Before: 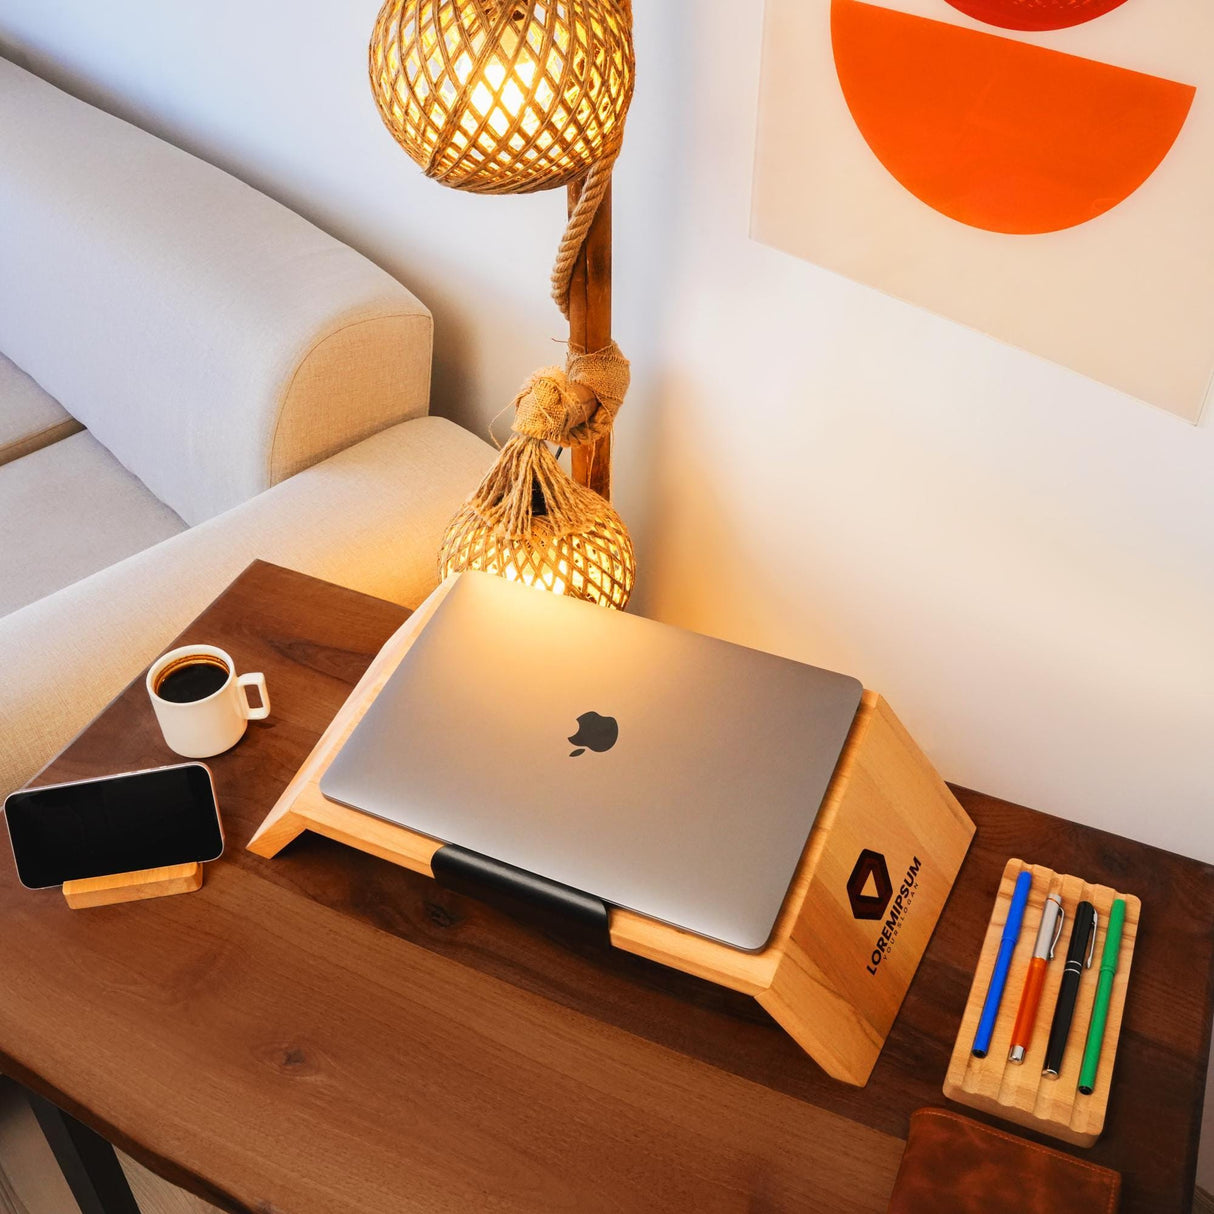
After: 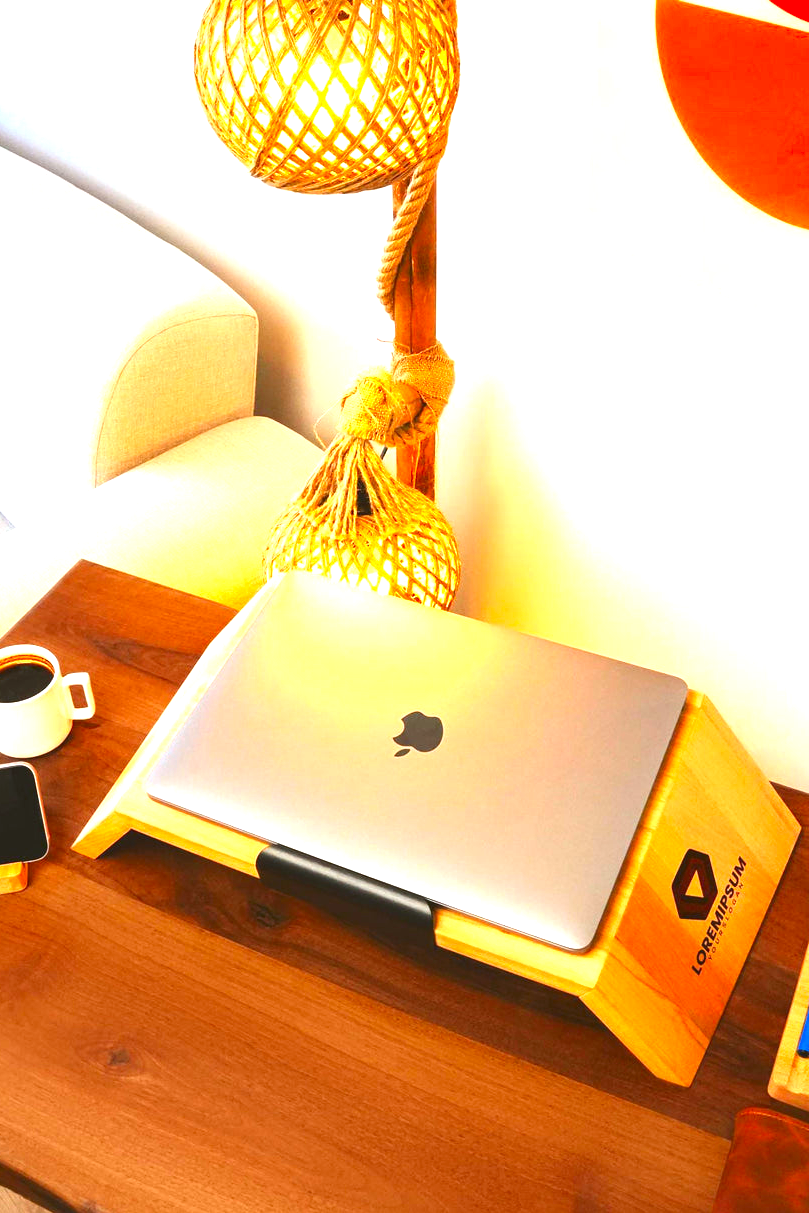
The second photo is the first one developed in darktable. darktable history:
crop and rotate: left 14.436%, right 18.898%
contrast brightness saturation: brightness -0.02, saturation 0.35
color balance: lift [1.004, 1.002, 1.002, 0.998], gamma [1, 1.007, 1.002, 0.993], gain [1, 0.977, 1.013, 1.023], contrast -3.64%
exposure: black level correction -0.002, exposure 1.35 EV, compensate highlight preservation false
